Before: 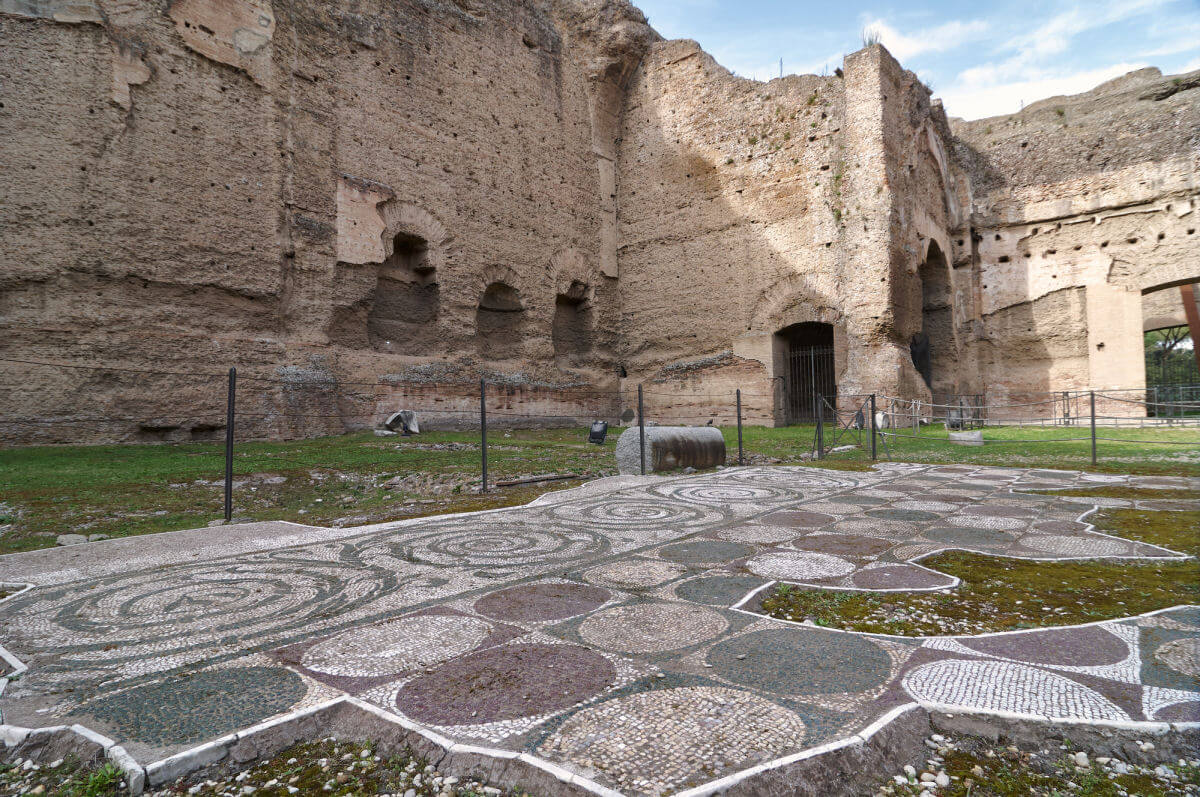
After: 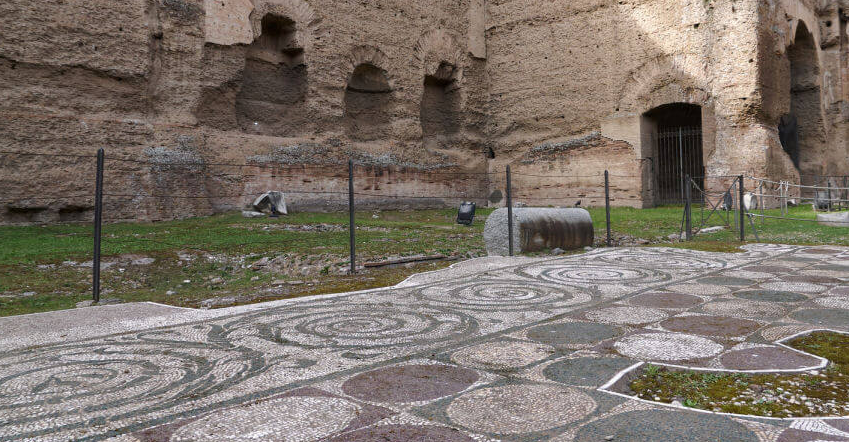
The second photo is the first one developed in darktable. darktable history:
crop: left 11.004%, top 27.49%, right 18.232%, bottom 17.023%
